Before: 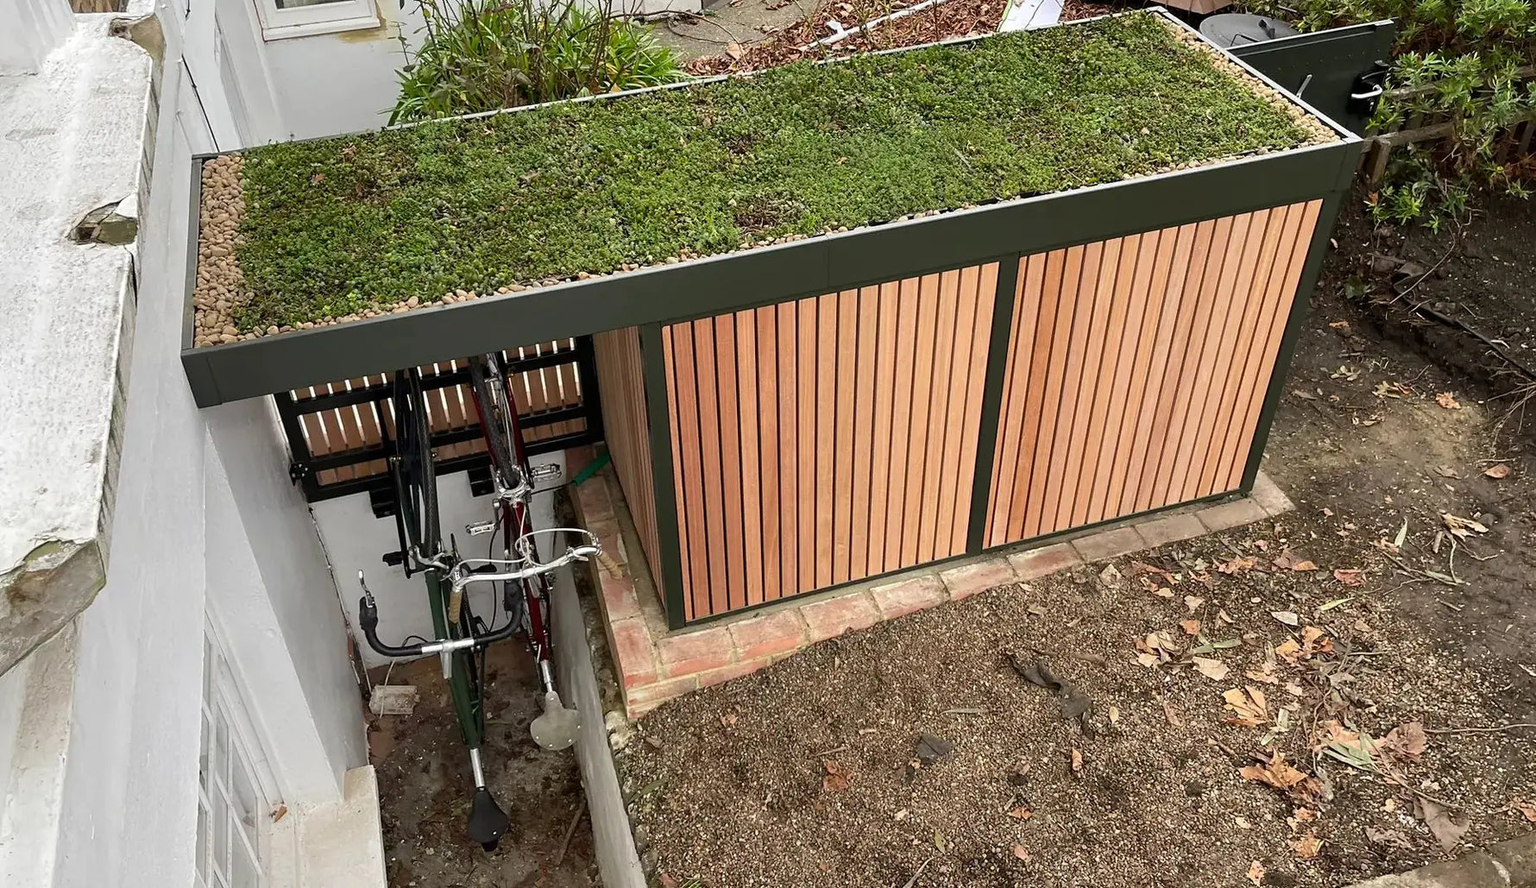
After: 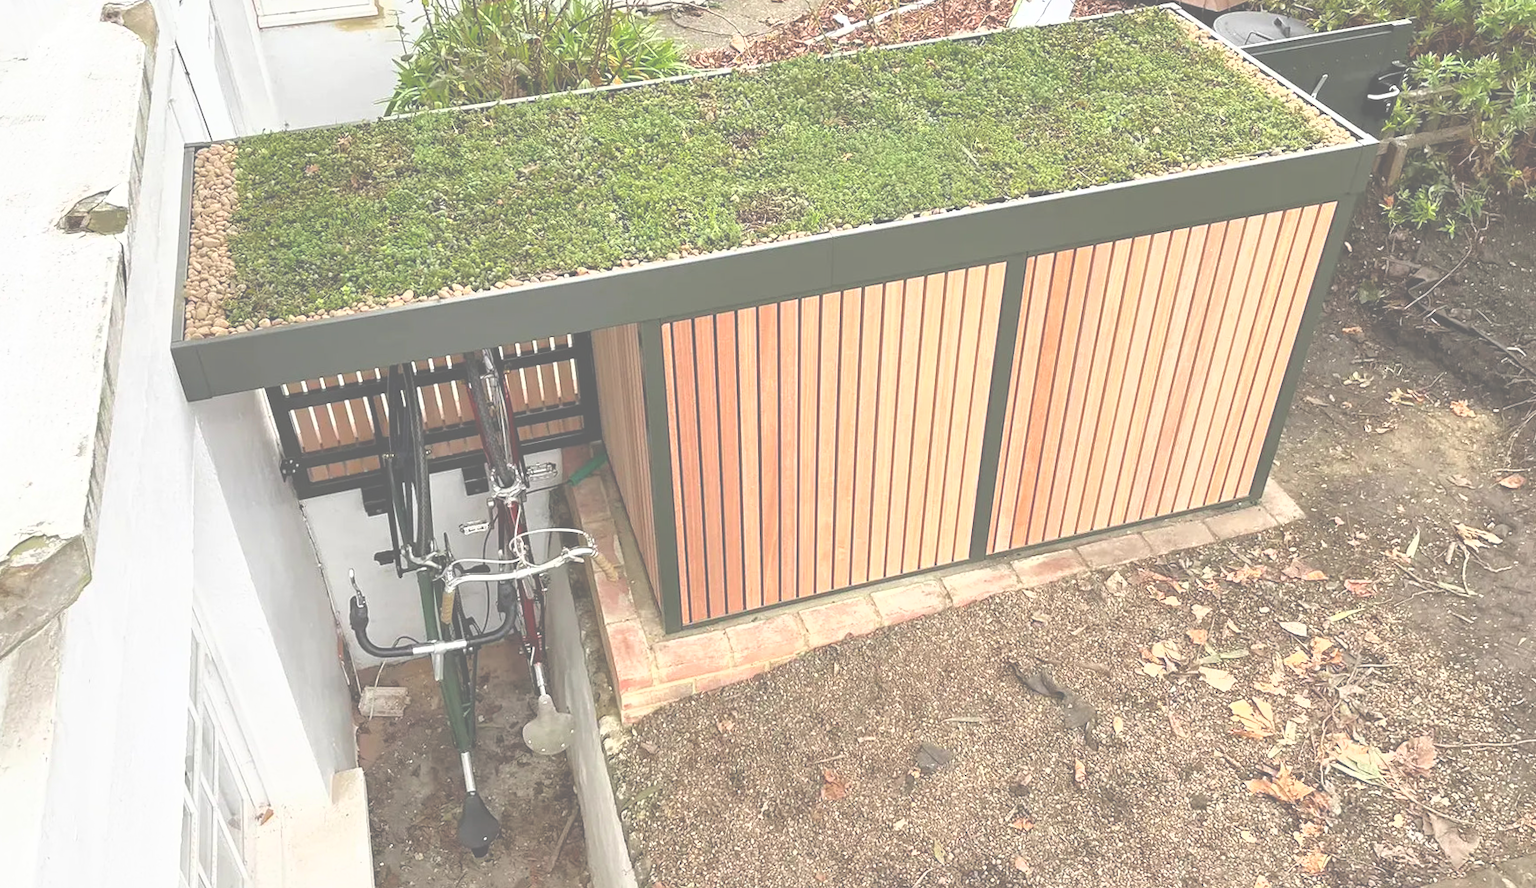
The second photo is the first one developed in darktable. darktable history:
local contrast: mode bilateral grid, contrast 10, coarseness 24, detail 115%, midtone range 0.2
exposure: black level correction -0.016, compensate exposure bias true, compensate highlight preservation false
crop and rotate: angle -0.653°
tone curve: curves: ch0 [(0, 0) (0.003, 0.326) (0.011, 0.332) (0.025, 0.352) (0.044, 0.378) (0.069, 0.4) (0.1, 0.416) (0.136, 0.432) (0.177, 0.468) (0.224, 0.509) (0.277, 0.554) (0.335, 0.6) (0.399, 0.642) (0.468, 0.693) (0.543, 0.753) (0.623, 0.818) (0.709, 0.897) (0.801, 0.974) (0.898, 0.991) (1, 1)], color space Lab, independent channels, preserve colors none
